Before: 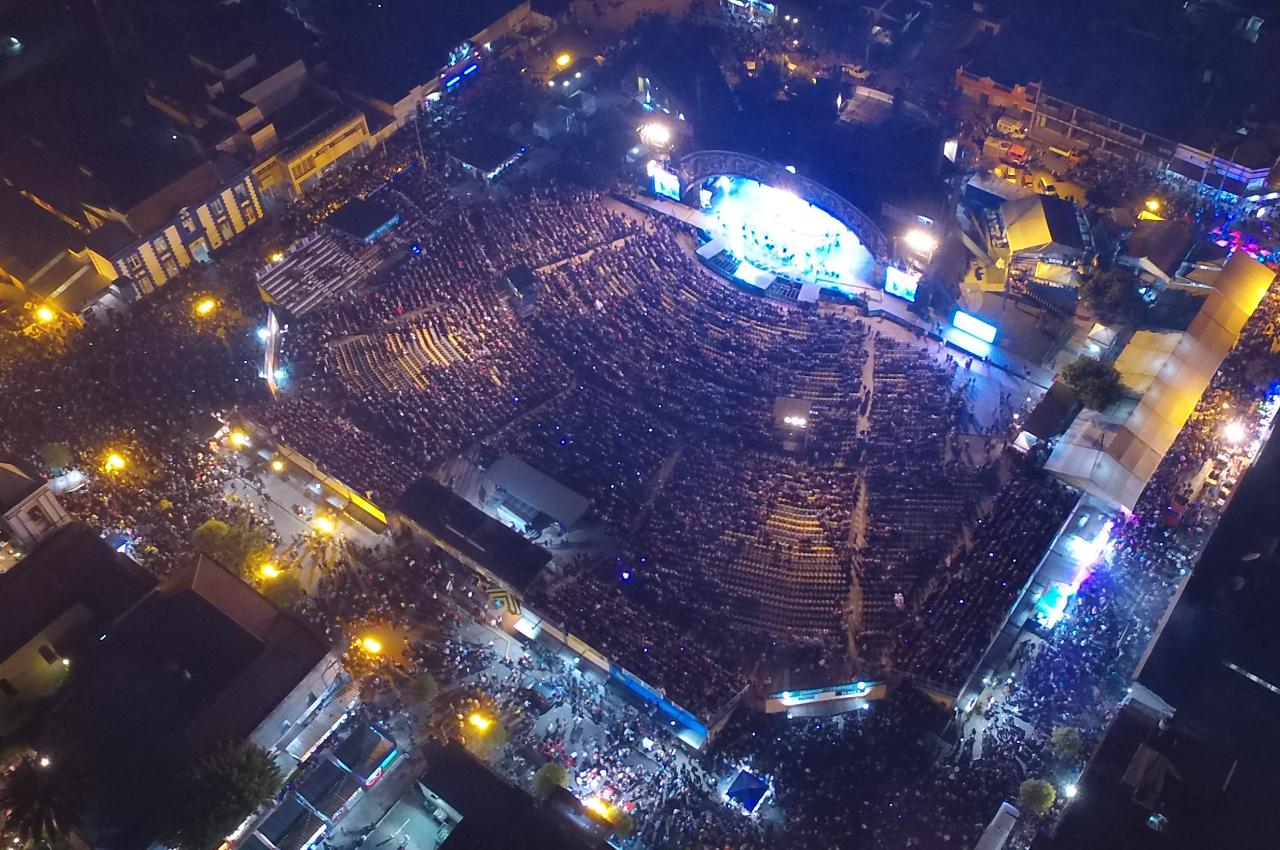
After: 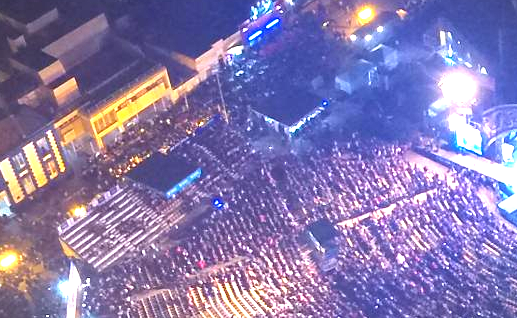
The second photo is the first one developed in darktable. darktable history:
crop: left 15.543%, top 5.441%, right 44.042%, bottom 57.096%
vignetting: fall-off start 84.3%, fall-off radius 80.11%, width/height ratio 1.221
exposure: black level correction 0, exposure 1.738 EV, compensate highlight preservation false
